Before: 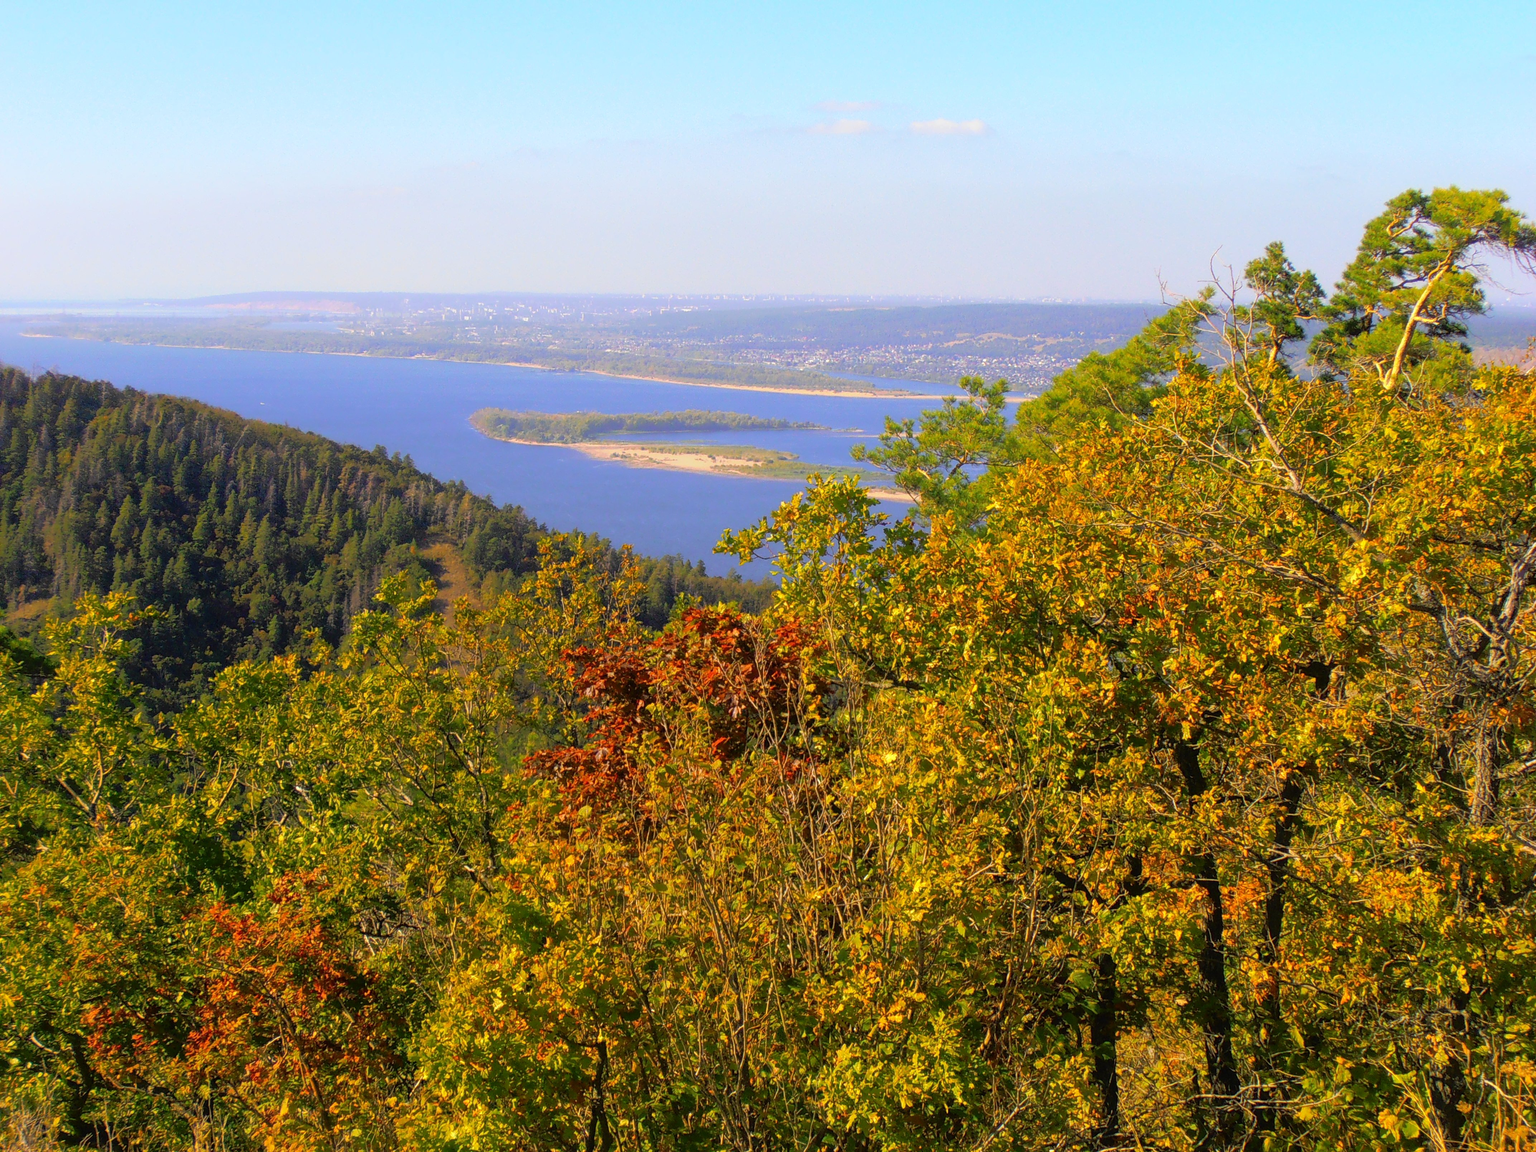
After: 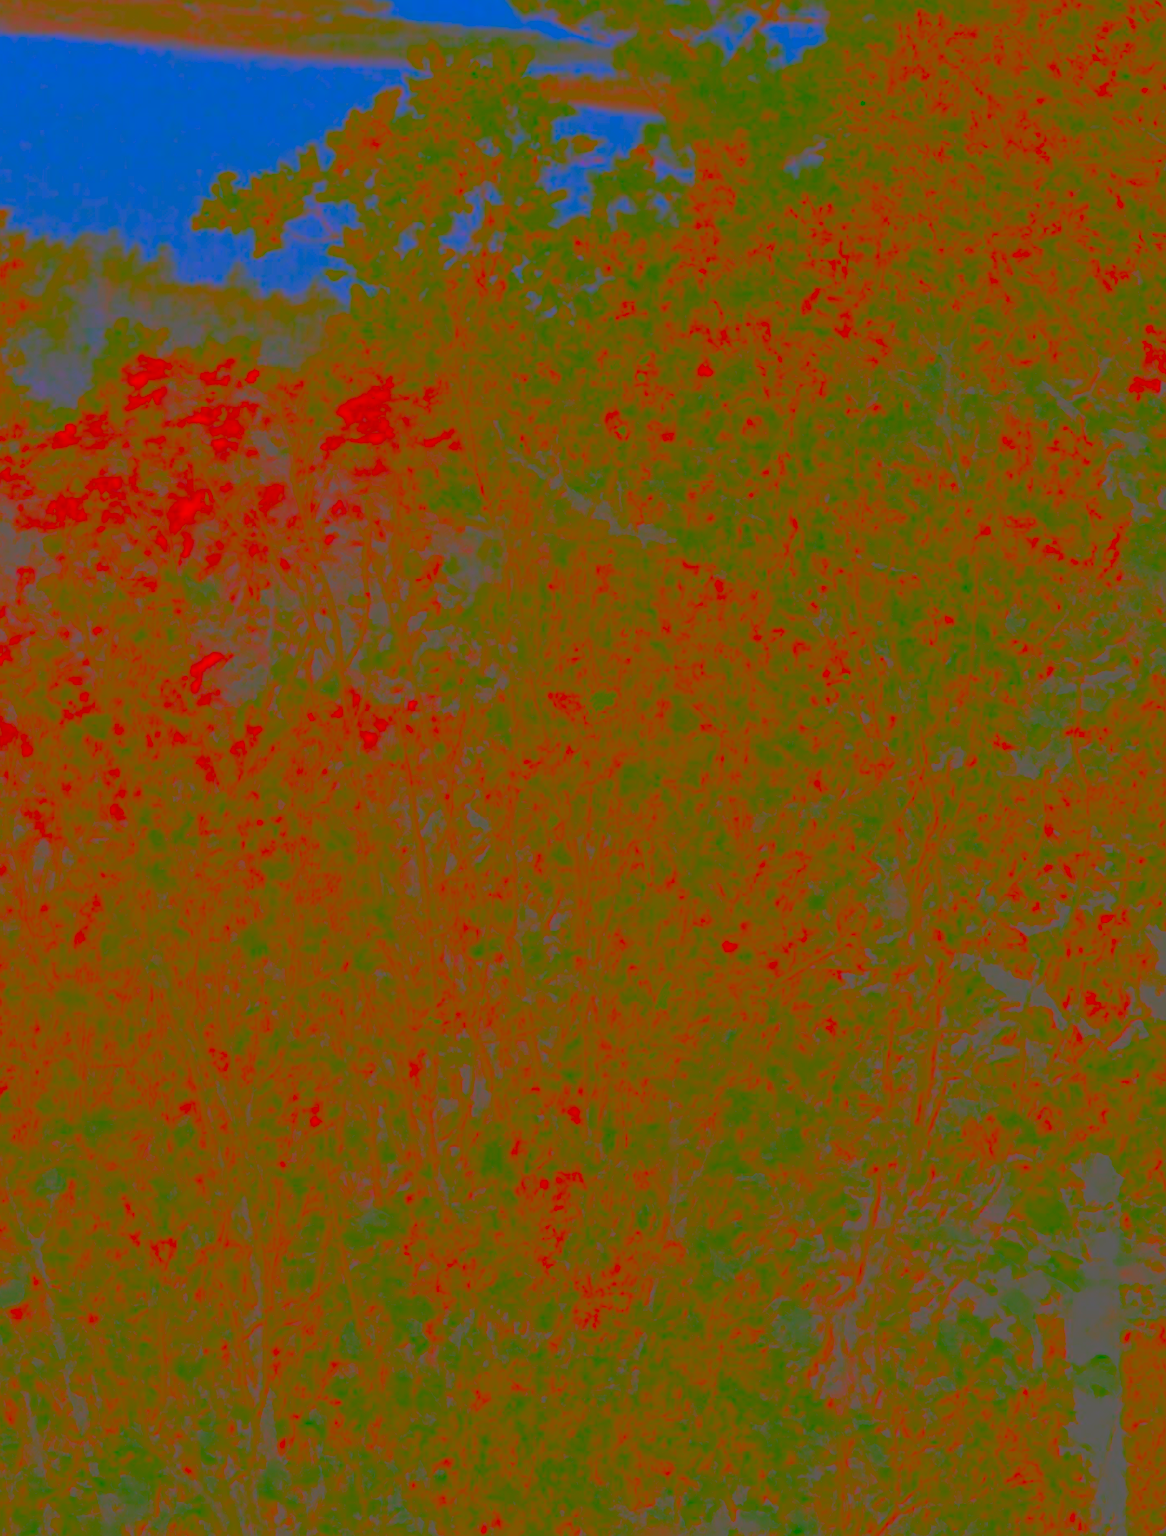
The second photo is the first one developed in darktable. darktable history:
crop: left 40.995%, top 39.405%, right 25.909%, bottom 2.699%
contrast brightness saturation: contrast -0.985, brightness -0.171, saturation 0.732
local contrast: on, module defaults
